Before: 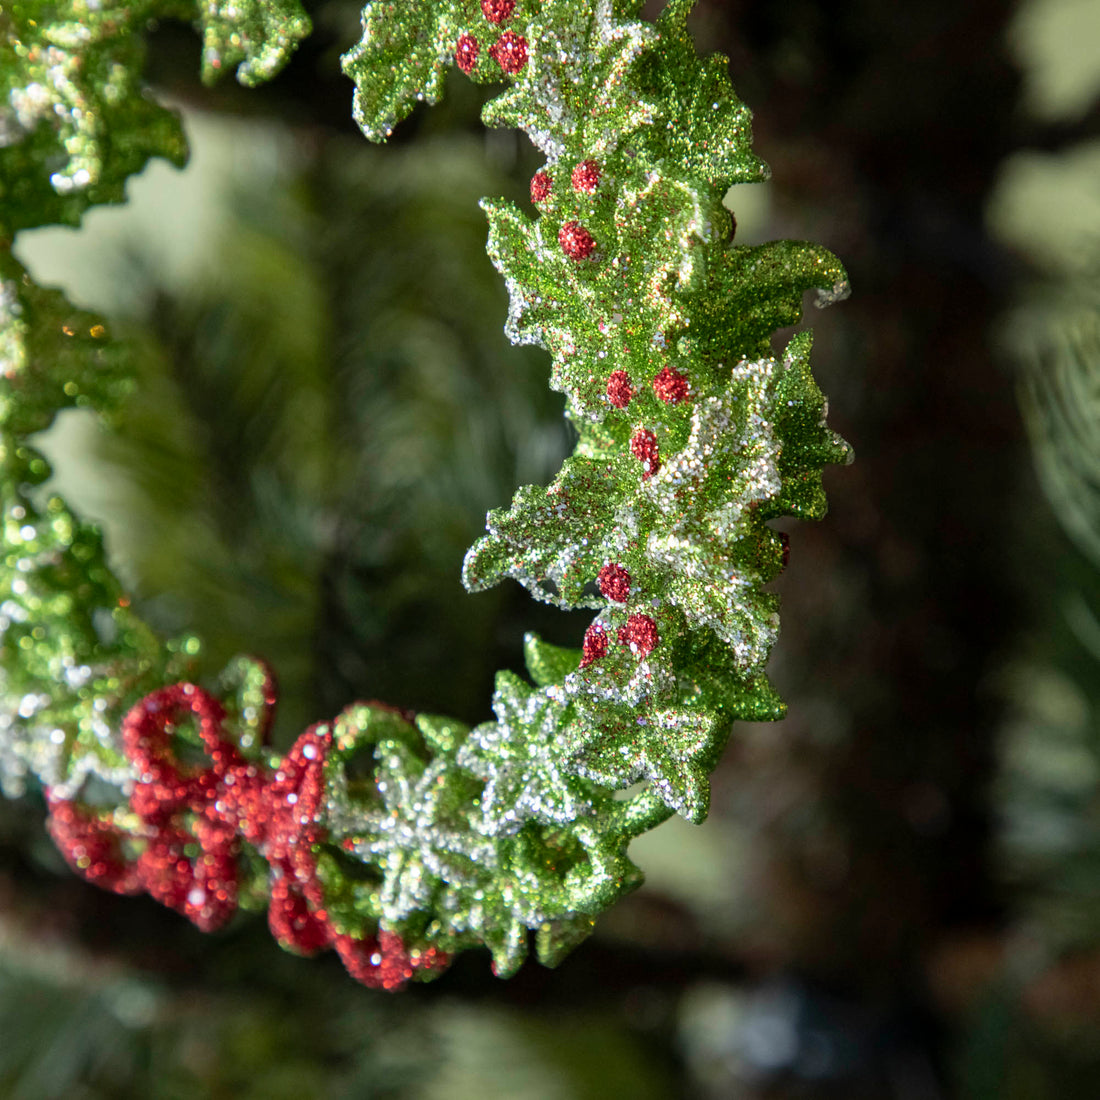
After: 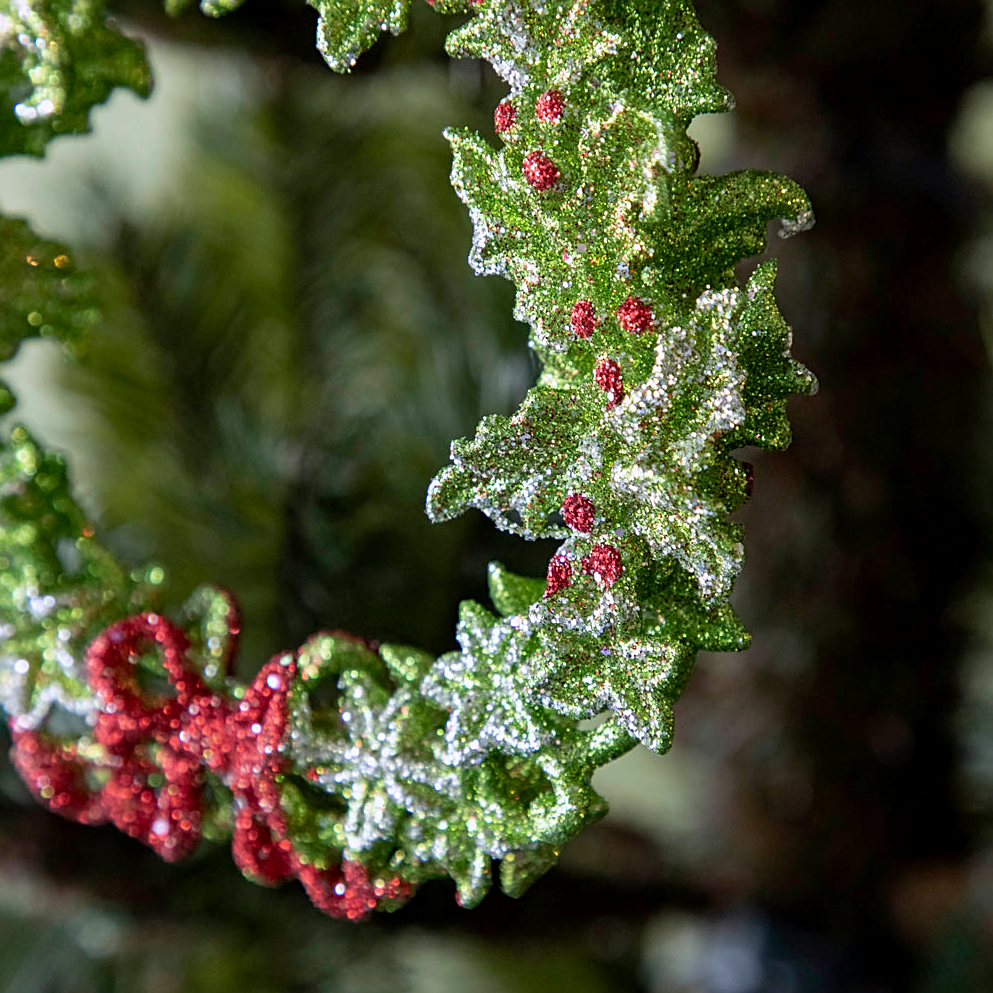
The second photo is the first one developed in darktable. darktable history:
exposure: black level correction 0.002, exposure -0.1 EV, compensate highlight preservation false
white balance: red 1.004, blue 1.096
crop: left 3.305%, top 6.436%, right 6.389%, bottom 3.258%
sharpen: on, module defaults
